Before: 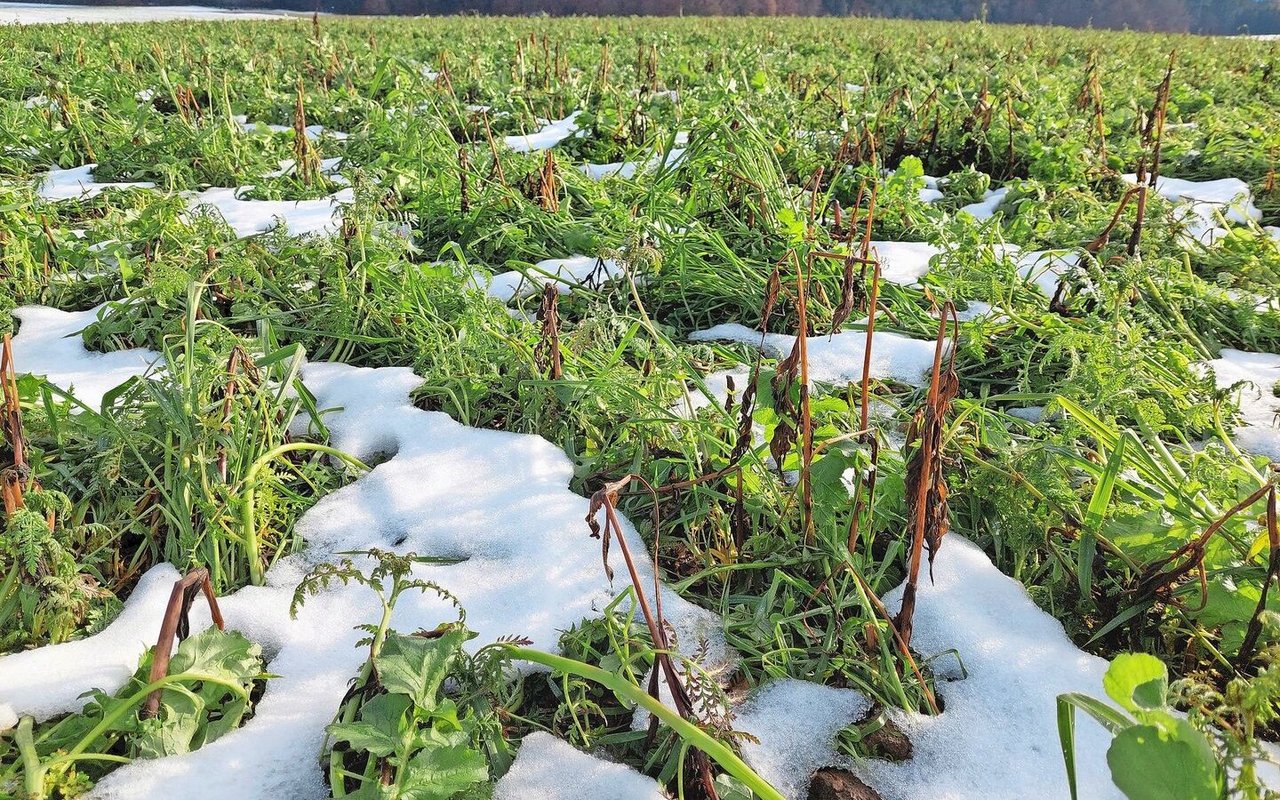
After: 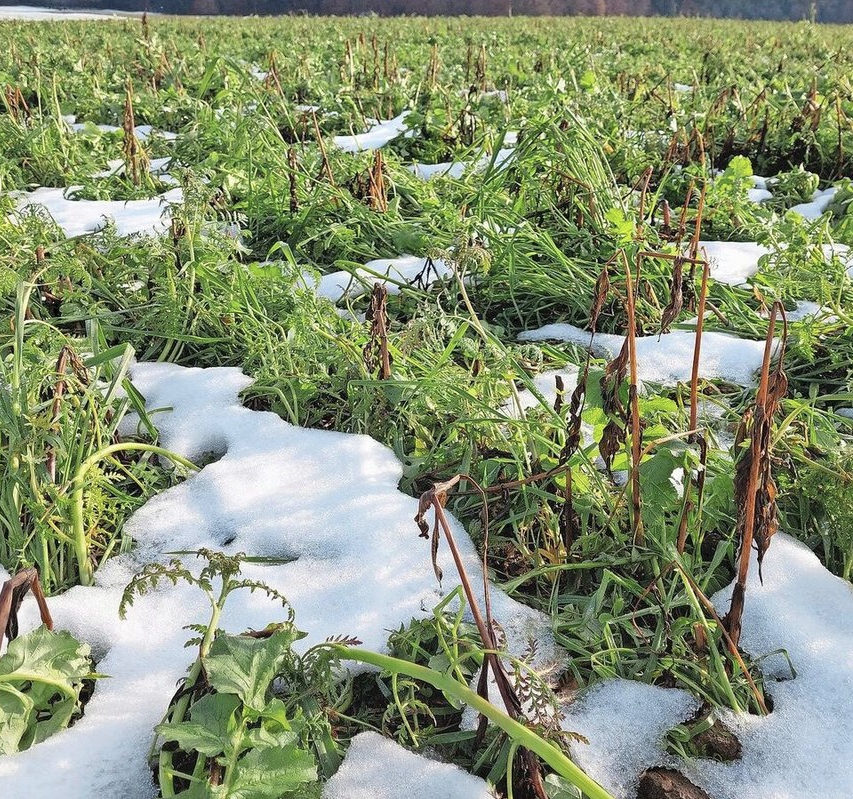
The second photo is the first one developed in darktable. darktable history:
color contrast: green-magenta contrast 0.84, blue-yellow contrast 0.86
crop and rotate: left 13.409%, right 19.924%
